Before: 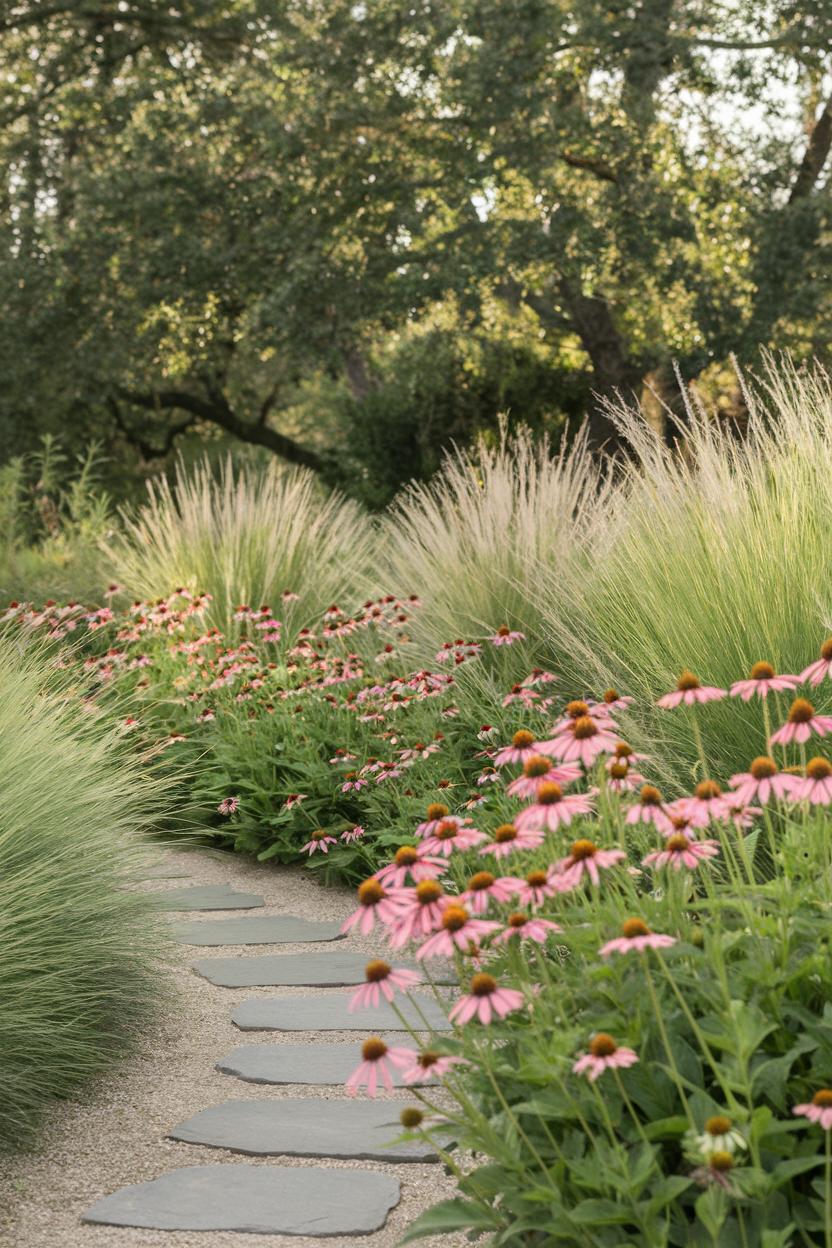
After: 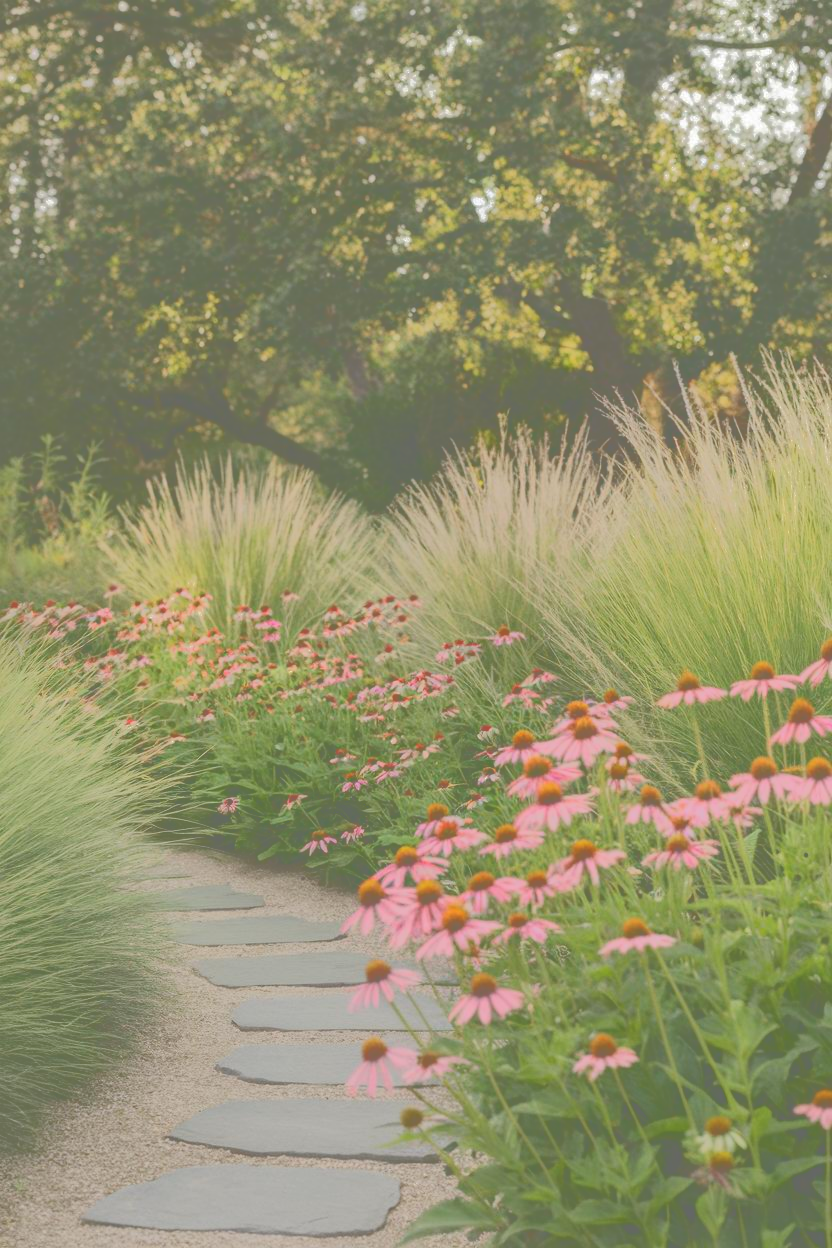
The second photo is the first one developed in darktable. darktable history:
tone curve: curves: ch0 [(0, 0) (0.003, 0.43) (0.011, 0.433) (0.025, 0.434) (0.044, 0.436) (0.069, 0.439) (0.1, 0.442) (0.136, 0.446) (0.177, 0.449) (0.224, 0.454) (0.277, 0.462) (0.335, 0.488) (0.399, 0.524) (0.468, 0.566) (0.543, 0.615) (0.623, 0.666) (0.709, 0.718) (0.801, 0.761) (0.898, 0.801) (1, 1)], color space Lab, independent channels, preserve colors none
